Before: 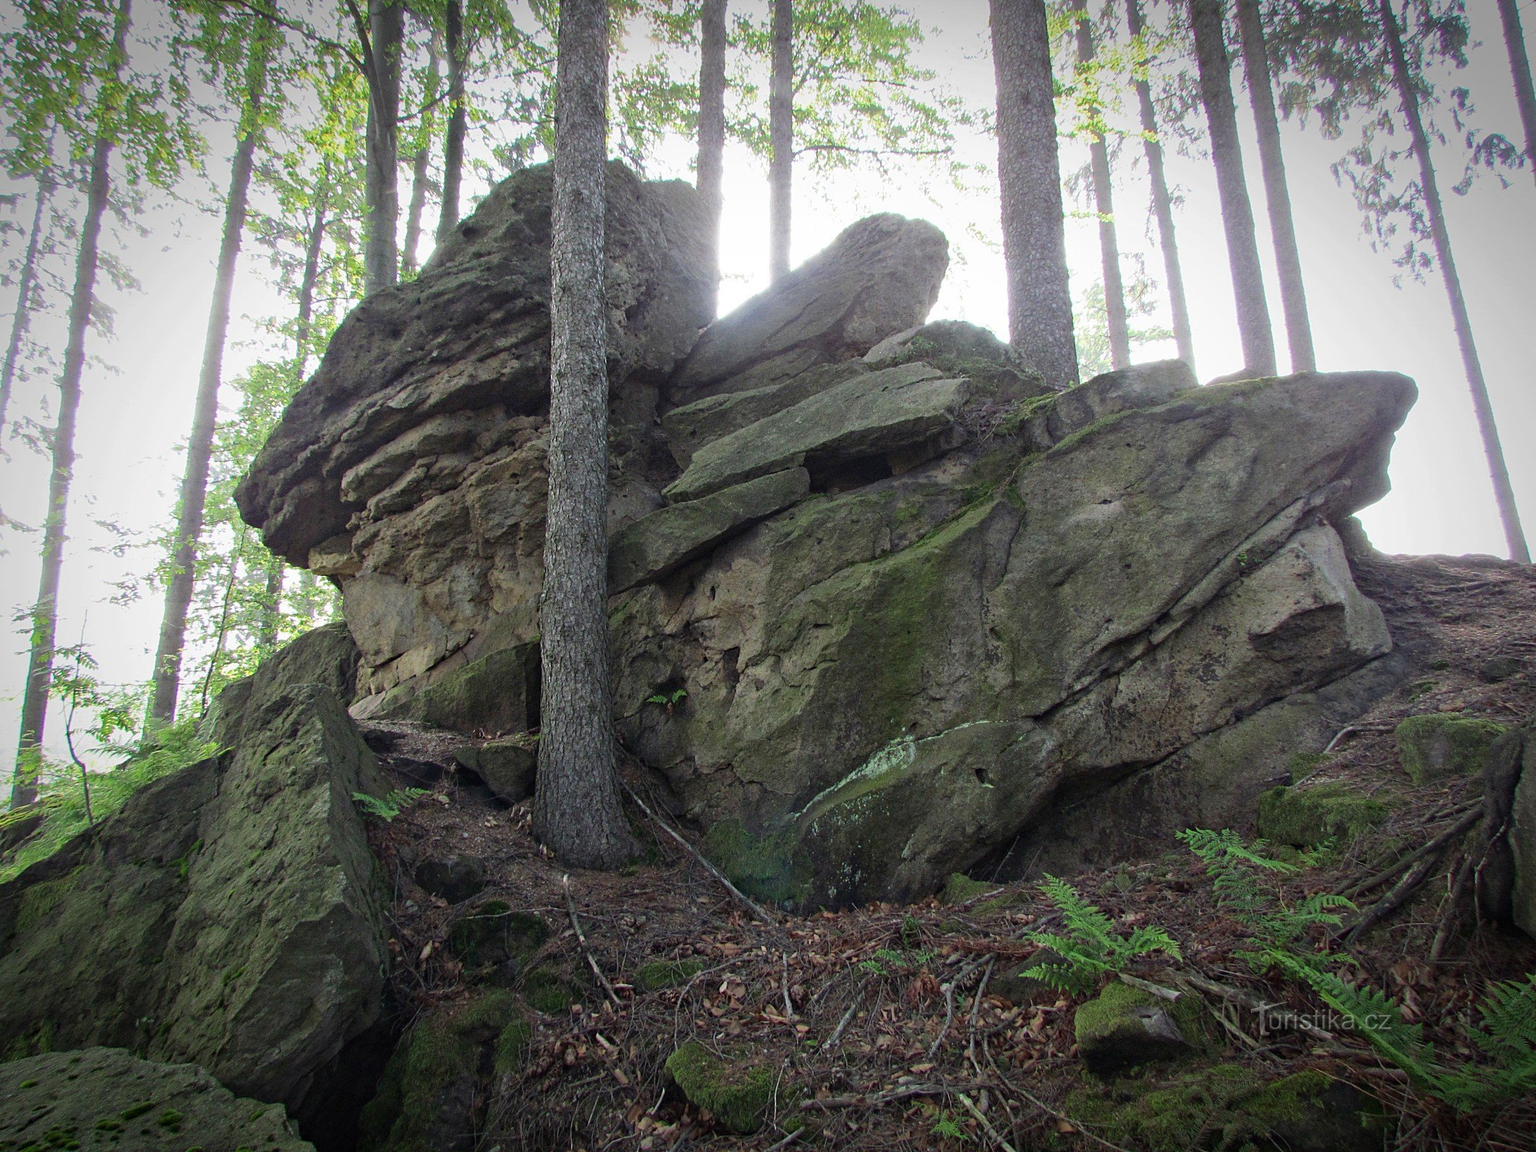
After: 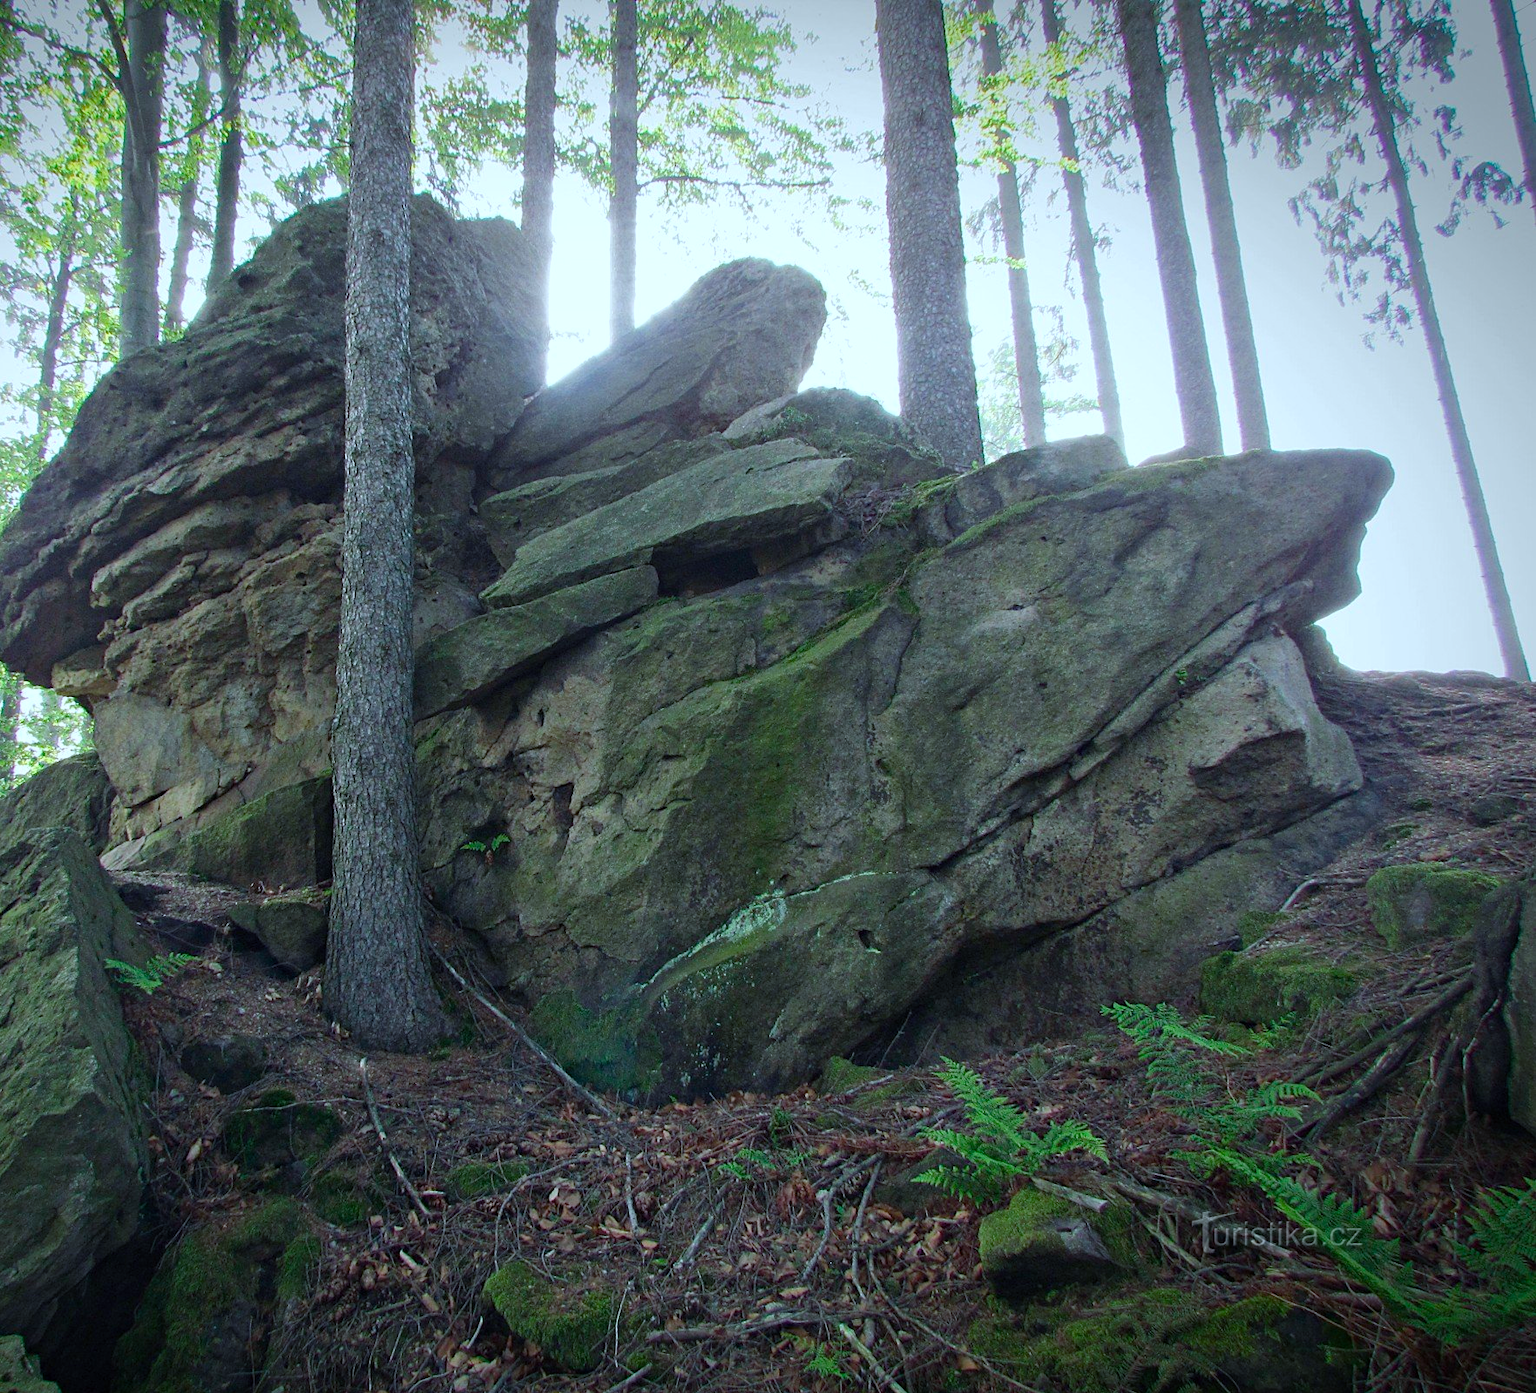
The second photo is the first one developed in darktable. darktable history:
crop: left 17.337%, bottom 0.04%
color calibration: output colorfulness [0, 0.315, 0, 0], illuminant Planckian (black body), x 0.376, y 0.374, temperature 4125.87 K
color balance rgb: perceptual saturation grading › global saturation 0.998%, perceptual saturation grading › highlights -14.714%, perceptual saturation grading › shadows 24.077%
